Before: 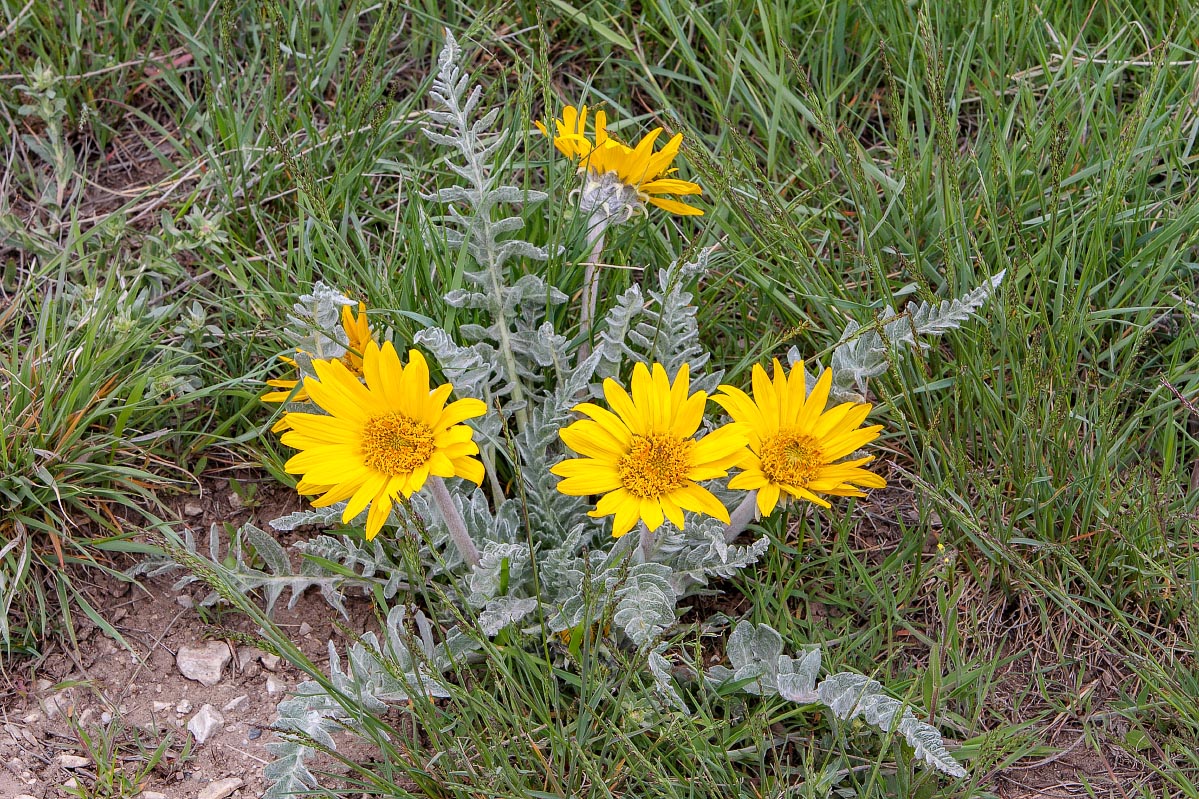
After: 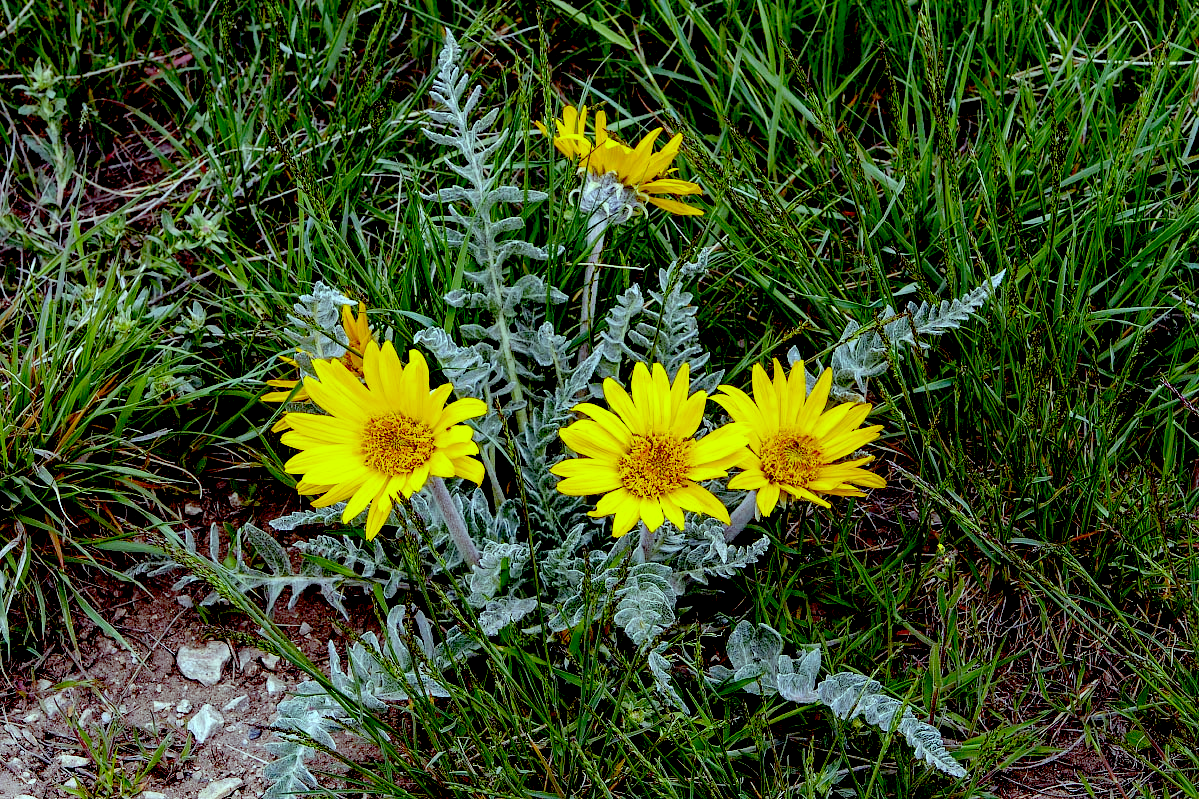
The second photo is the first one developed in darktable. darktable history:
color balance: mode lift, gamma, gain (sRGB), lift [0.997, 0.979, 1.021, 1.011], gamma [1, 1.084, 0.916, 0.998], gain [1, 0.87, 1.13, 1.101], contrast 4.55%, contrast fulcrum 38.24%, output saturation 104.09%
exposure: black level correction 0.1, exposure -0.092 EV, compensate highlight preservation false
tone equalizer: on, module defaults
